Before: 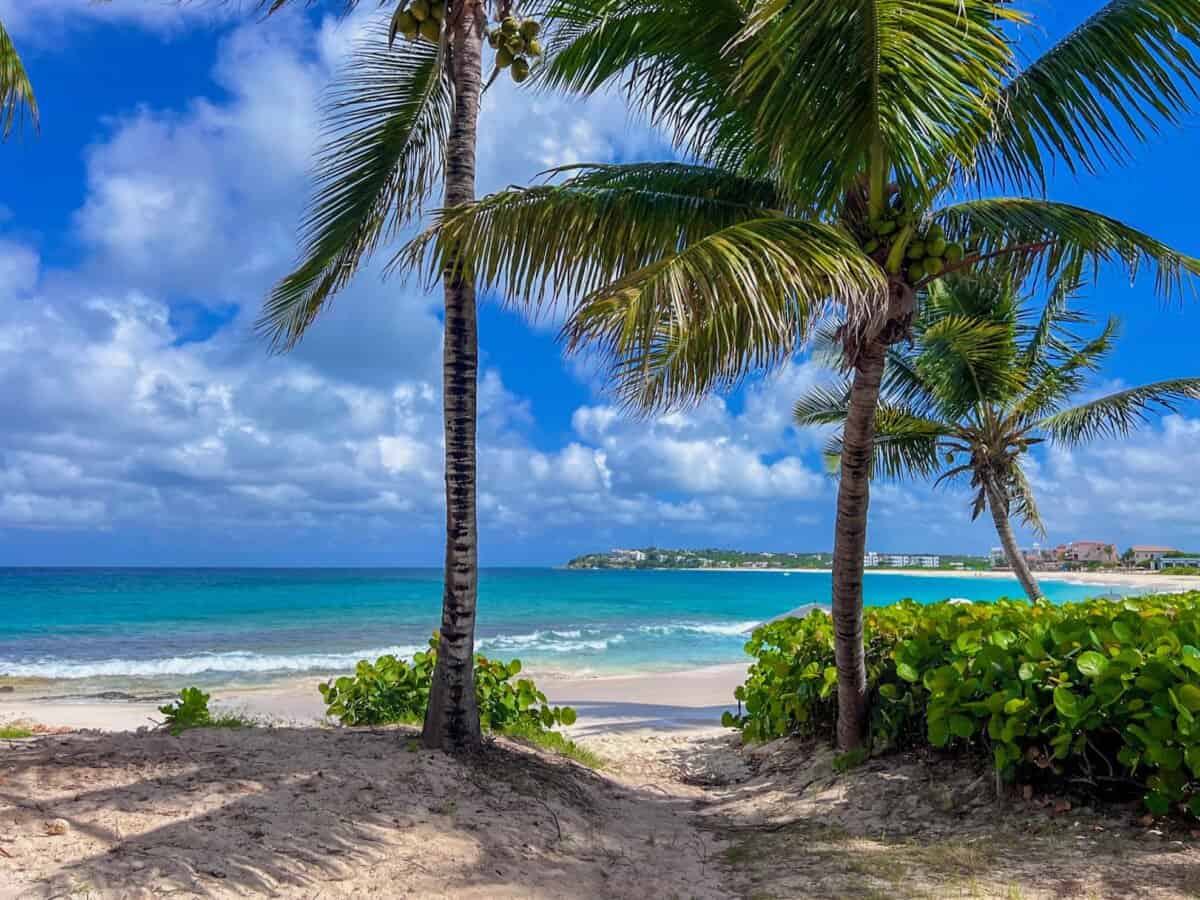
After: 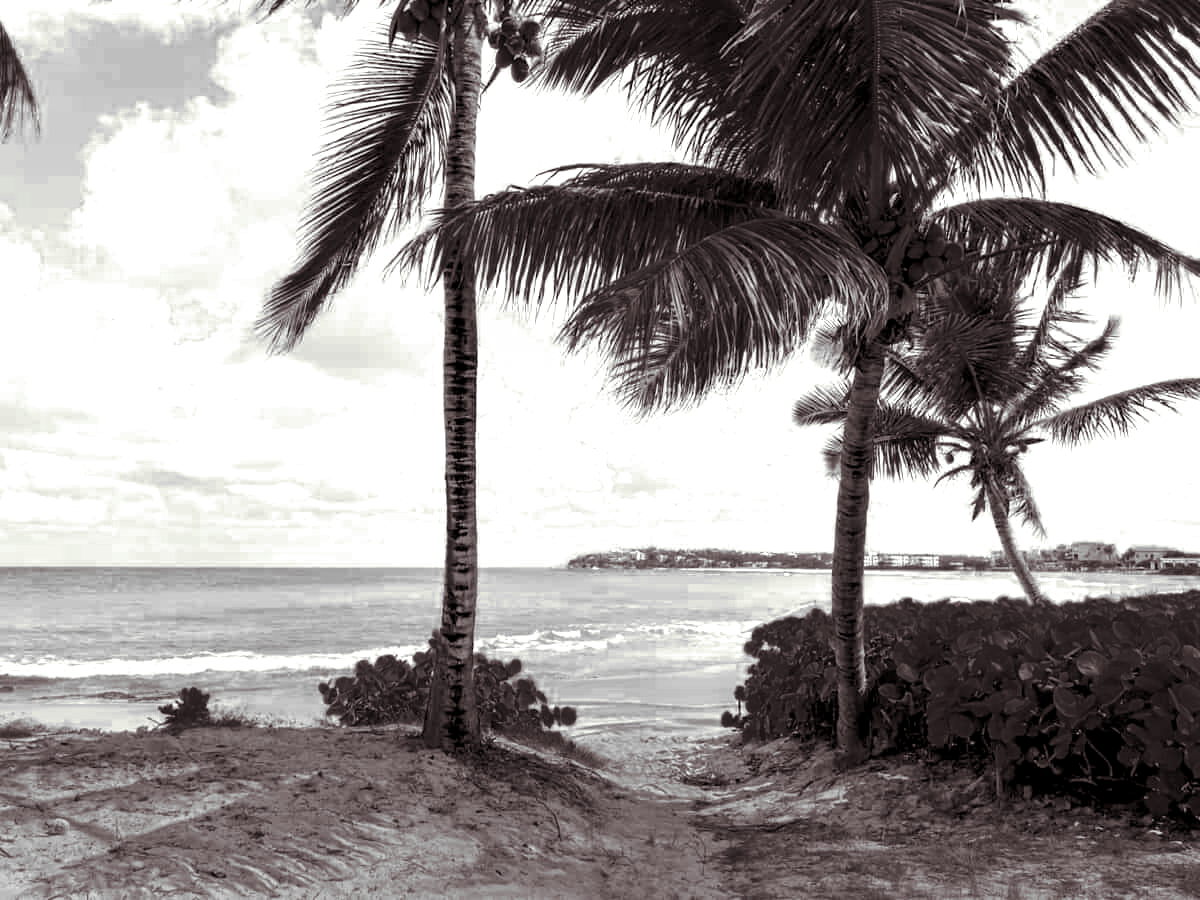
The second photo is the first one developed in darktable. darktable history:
split-toning: shadows › saturation 0.2
exposure: exposure 0.217 EV, compensate highlight preservation false
white balance: emerald 1
color zones: curves: ch0 [(0.287, 0.048) (0.493, 0.484) (0.737, 0.816)]; ch1 [(0, 0) (0.143, 0) (0.286, 0) (0.429, 0) (0.571, 0) (0.714, 0) (0.857, 0)]
